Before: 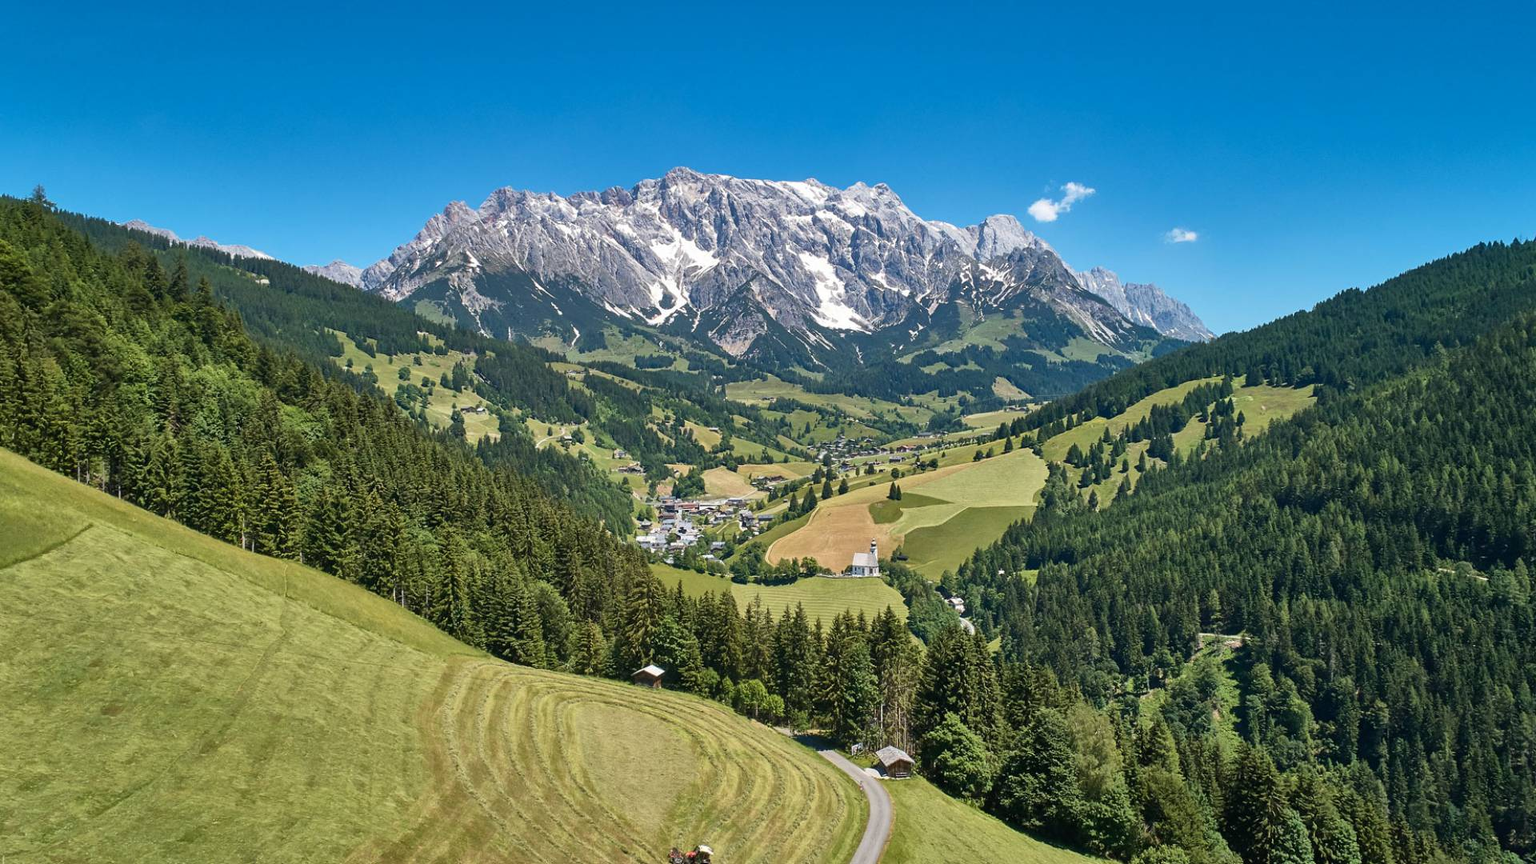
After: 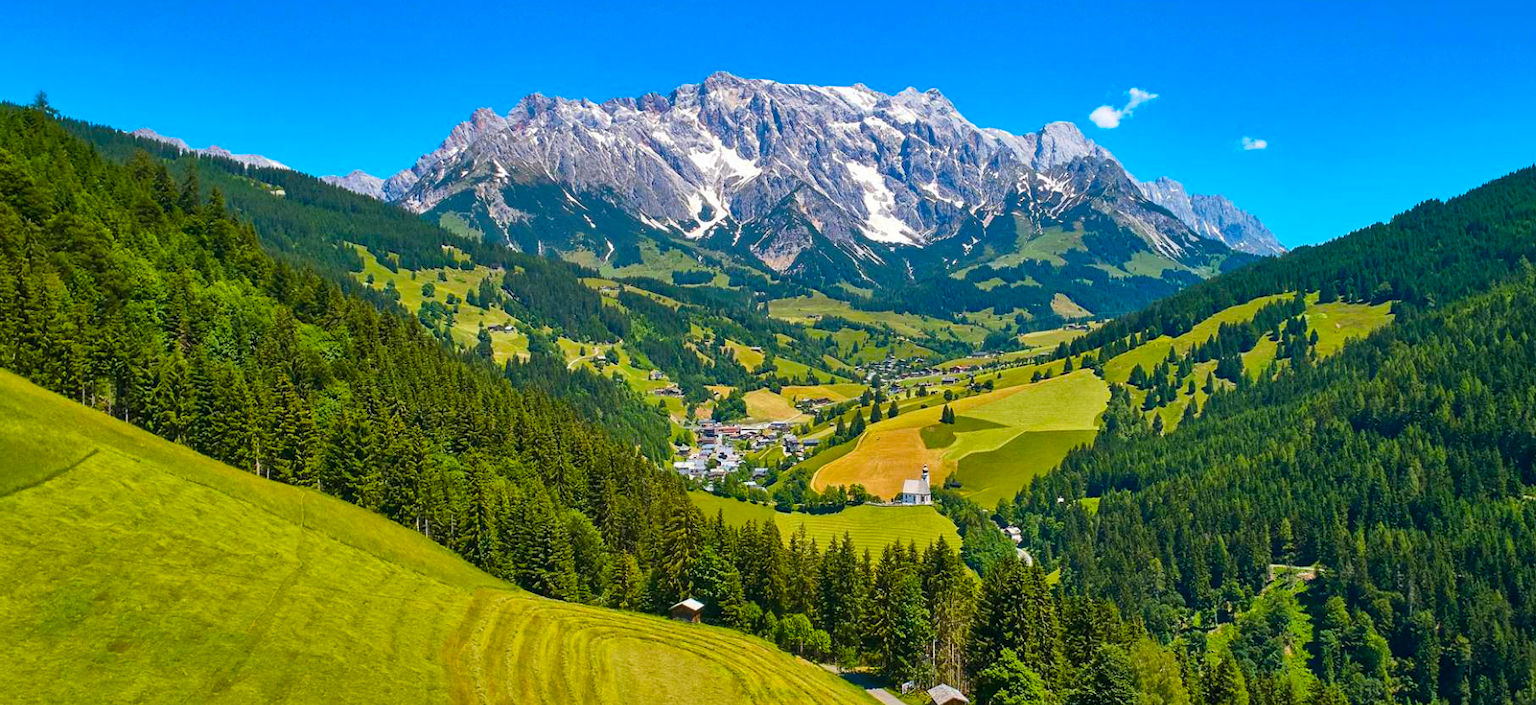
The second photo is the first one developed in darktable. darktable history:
contrast brightness saturation: saturation 0.123
crop and rotate: angle 0.026°, top 11.565%, right 5.494%, bottom 11.183%
color balance rgb: linear chroma grading › global chroma 24.735%, perceptual saturation grading › global saturation 25.327%, global vibrance 20%
